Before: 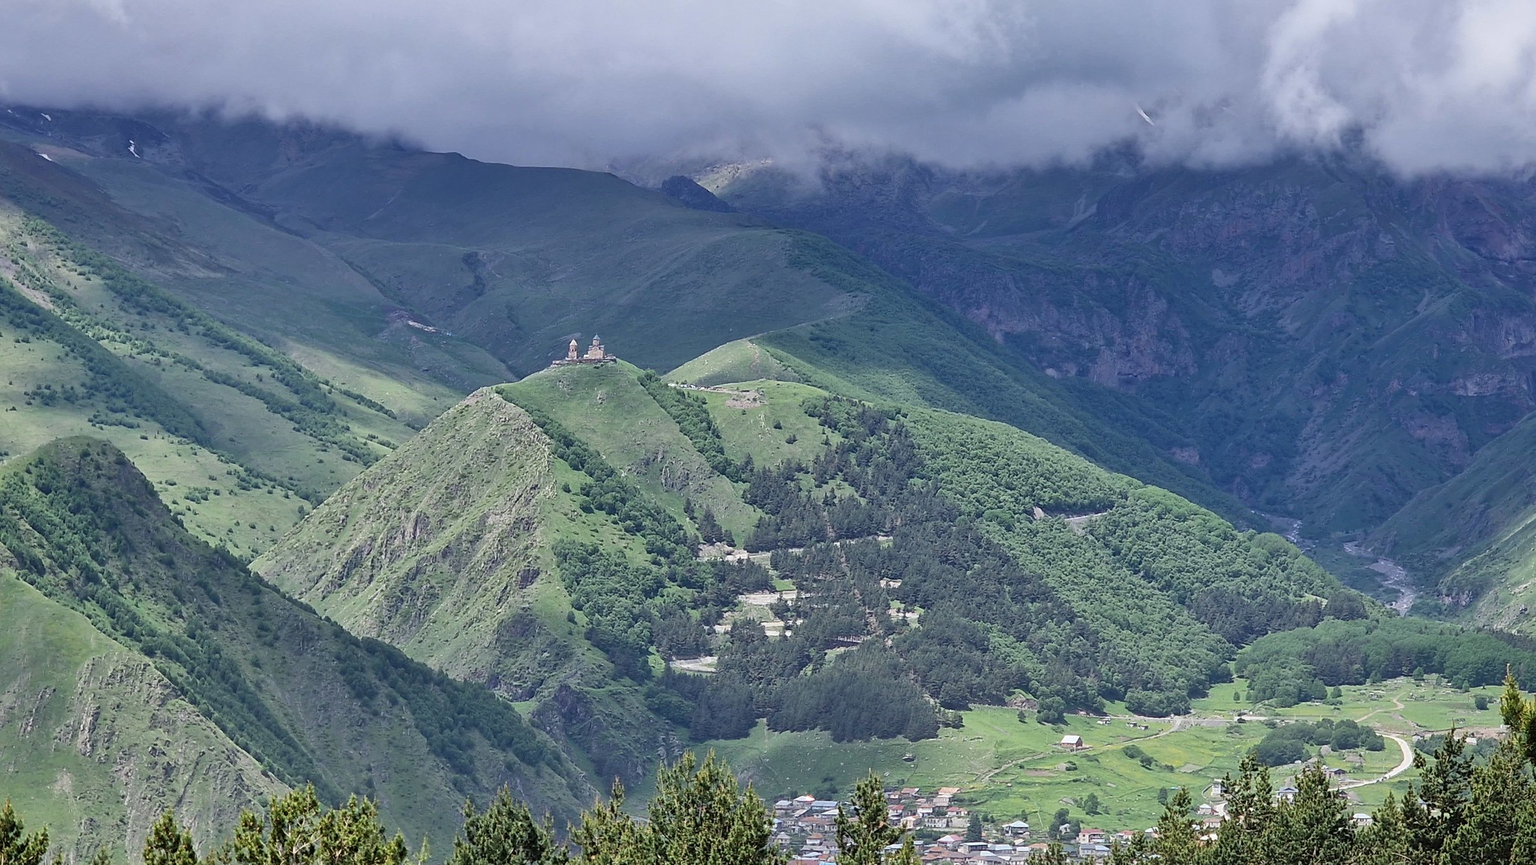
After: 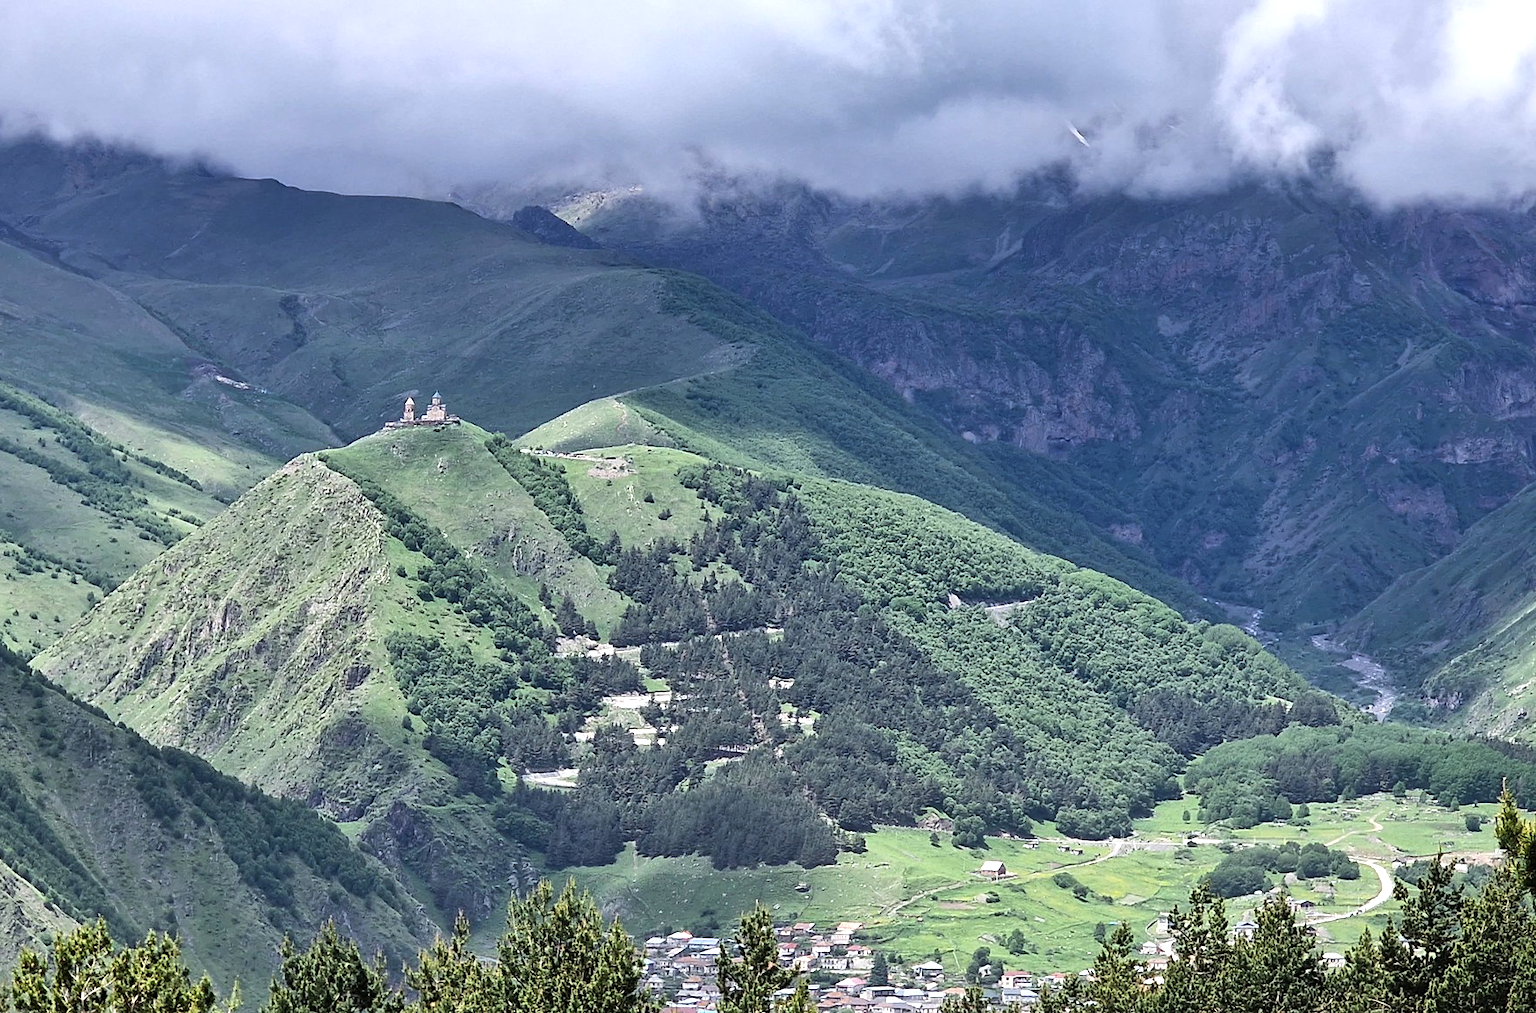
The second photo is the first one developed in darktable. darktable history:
tone equalizer: -8 EV -0.75 EV, -7 EV -0.7 EV, -6 EV -0.6 EV, -5 EV -0.4 EV, -3 EV 0.4 EV, -2 EV 0.6 EV, -1 EV 0.7 EV, +0 EV 0.75 EV, edges refinement/feathering 500, mask exposure compensation -1.57 EV, preserve details no
crop and rotate: left 14.584%
